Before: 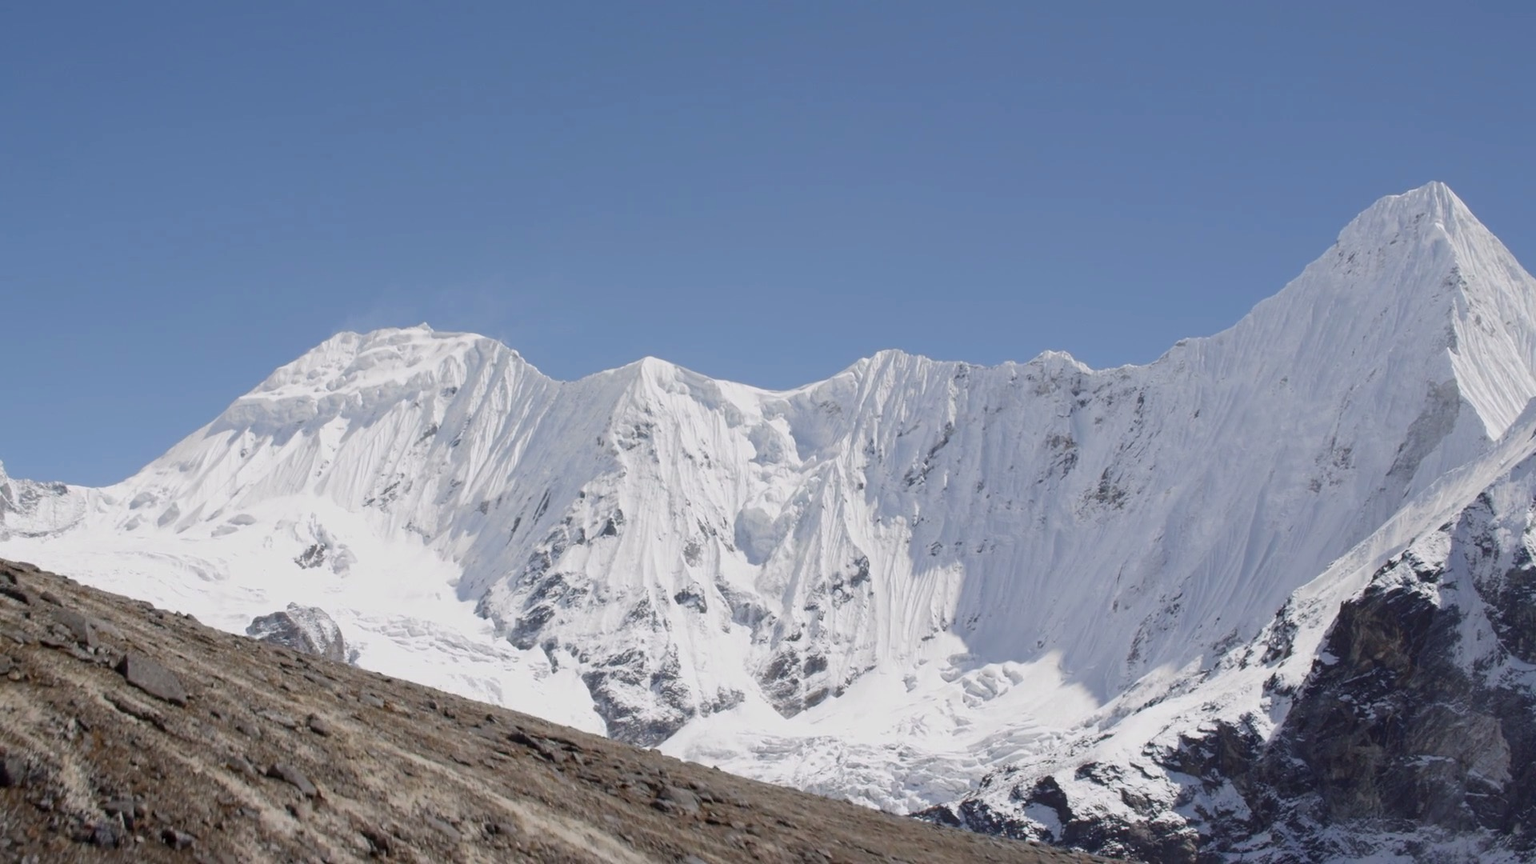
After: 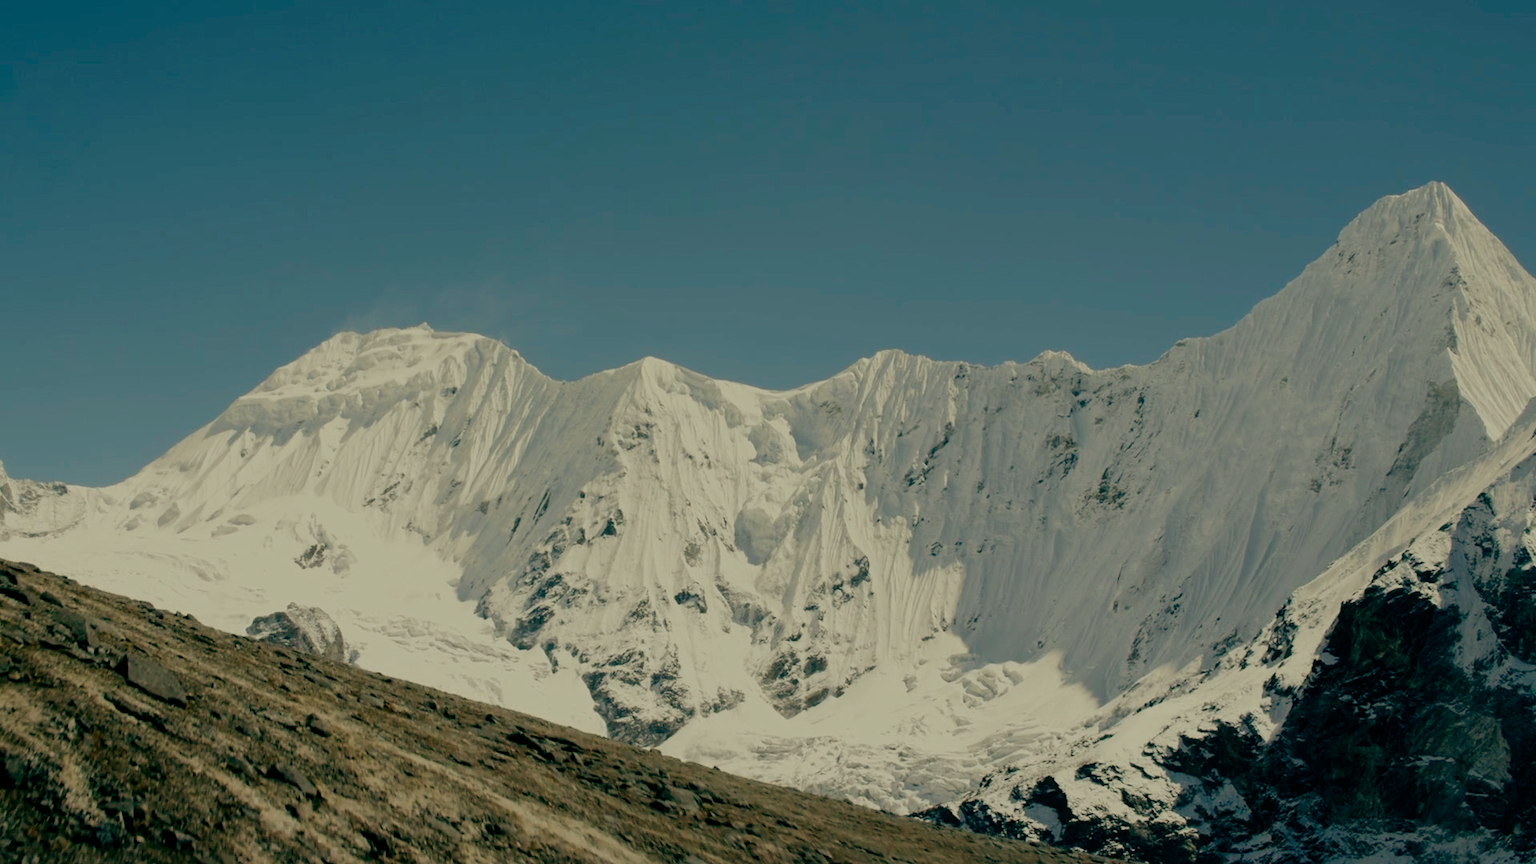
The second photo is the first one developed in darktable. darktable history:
filmic rgb: middle gray luminance 29%, black relative exposure -10.3 EV, white relative exposure 5.5 EV, threshold 6 EV, target black luminance 0%, hardness 3.95, latitude 2.04%, contrast 1.132, highlights saturation mix 5%, shadows ↔ highlights balance 15.11%, add noise in highlights 0, preserve chrominance no, color science v3 (2019), use custom middle-gray values true, iterations of high-quality reconstruction 0, contrast in highlights soft, enable highlight reconstruction true
color balance: mode lift, gamma, gain (sRGB), lift [1, 0.69, 1, 1], gamma [1, 1.482, 1, 1], gain [1, 1, 1, 0.802]
